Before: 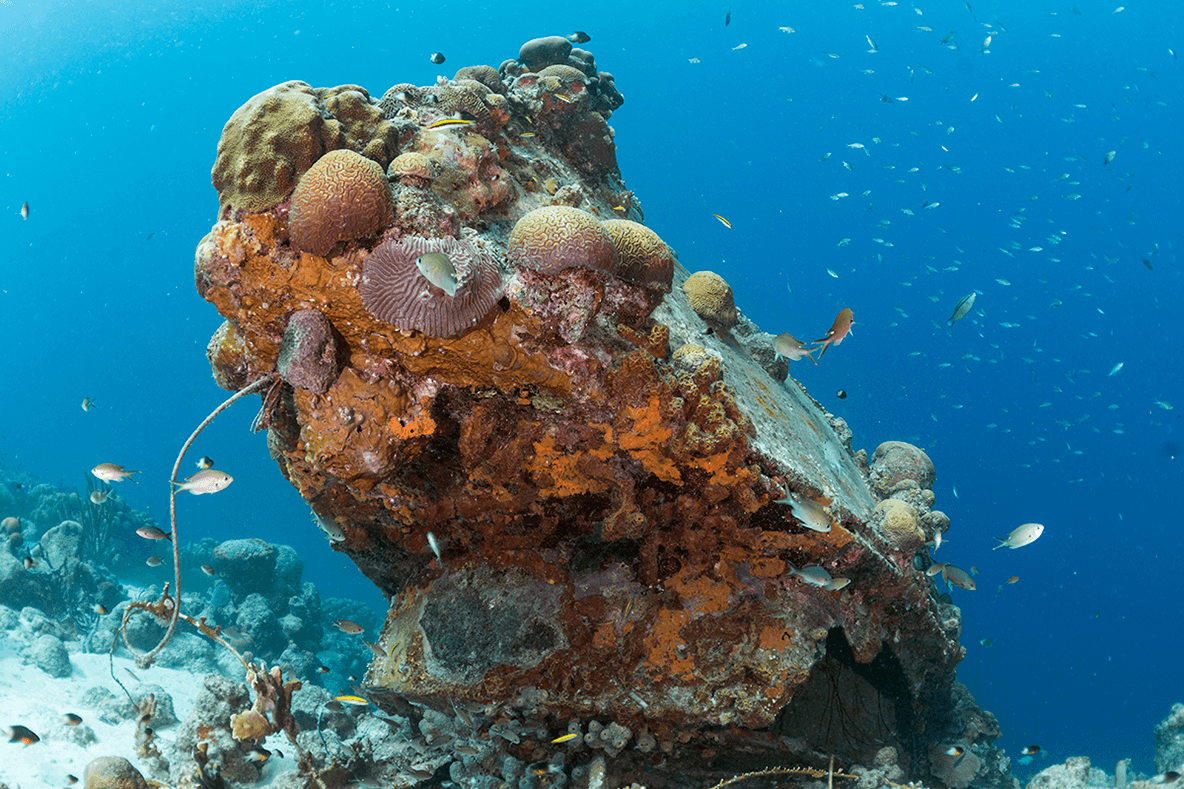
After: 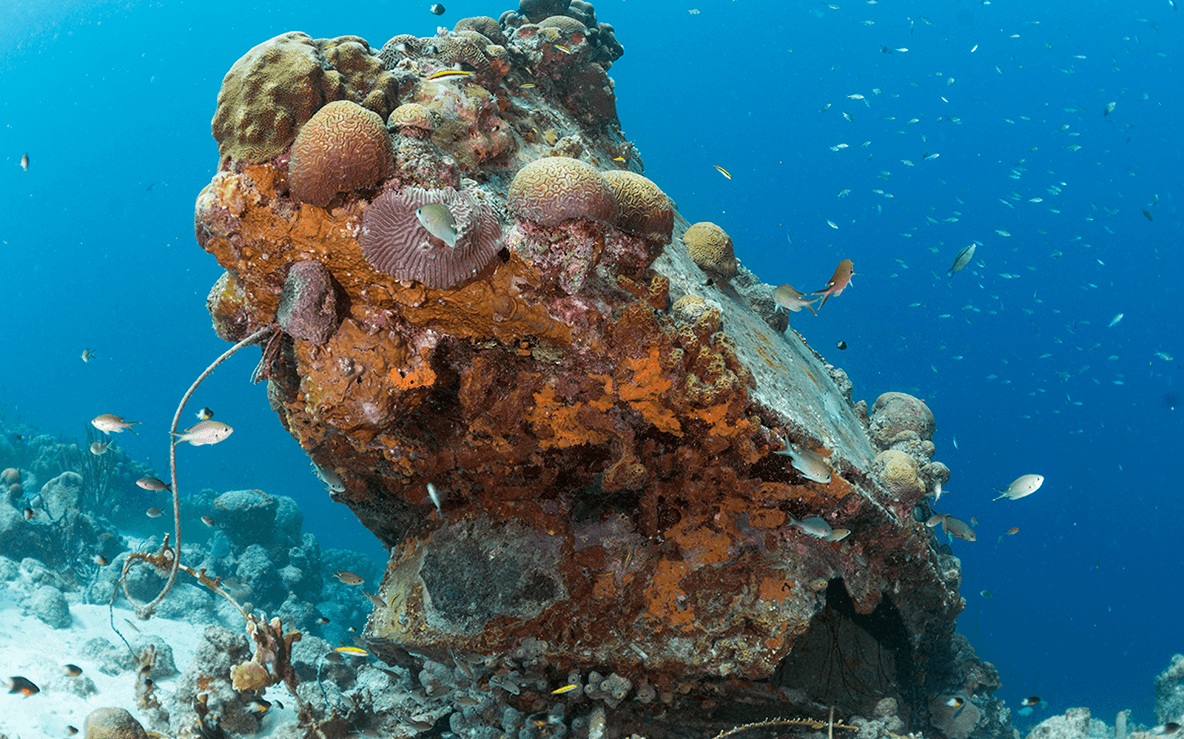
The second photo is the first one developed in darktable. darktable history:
crop and rotate: top 6.239%
